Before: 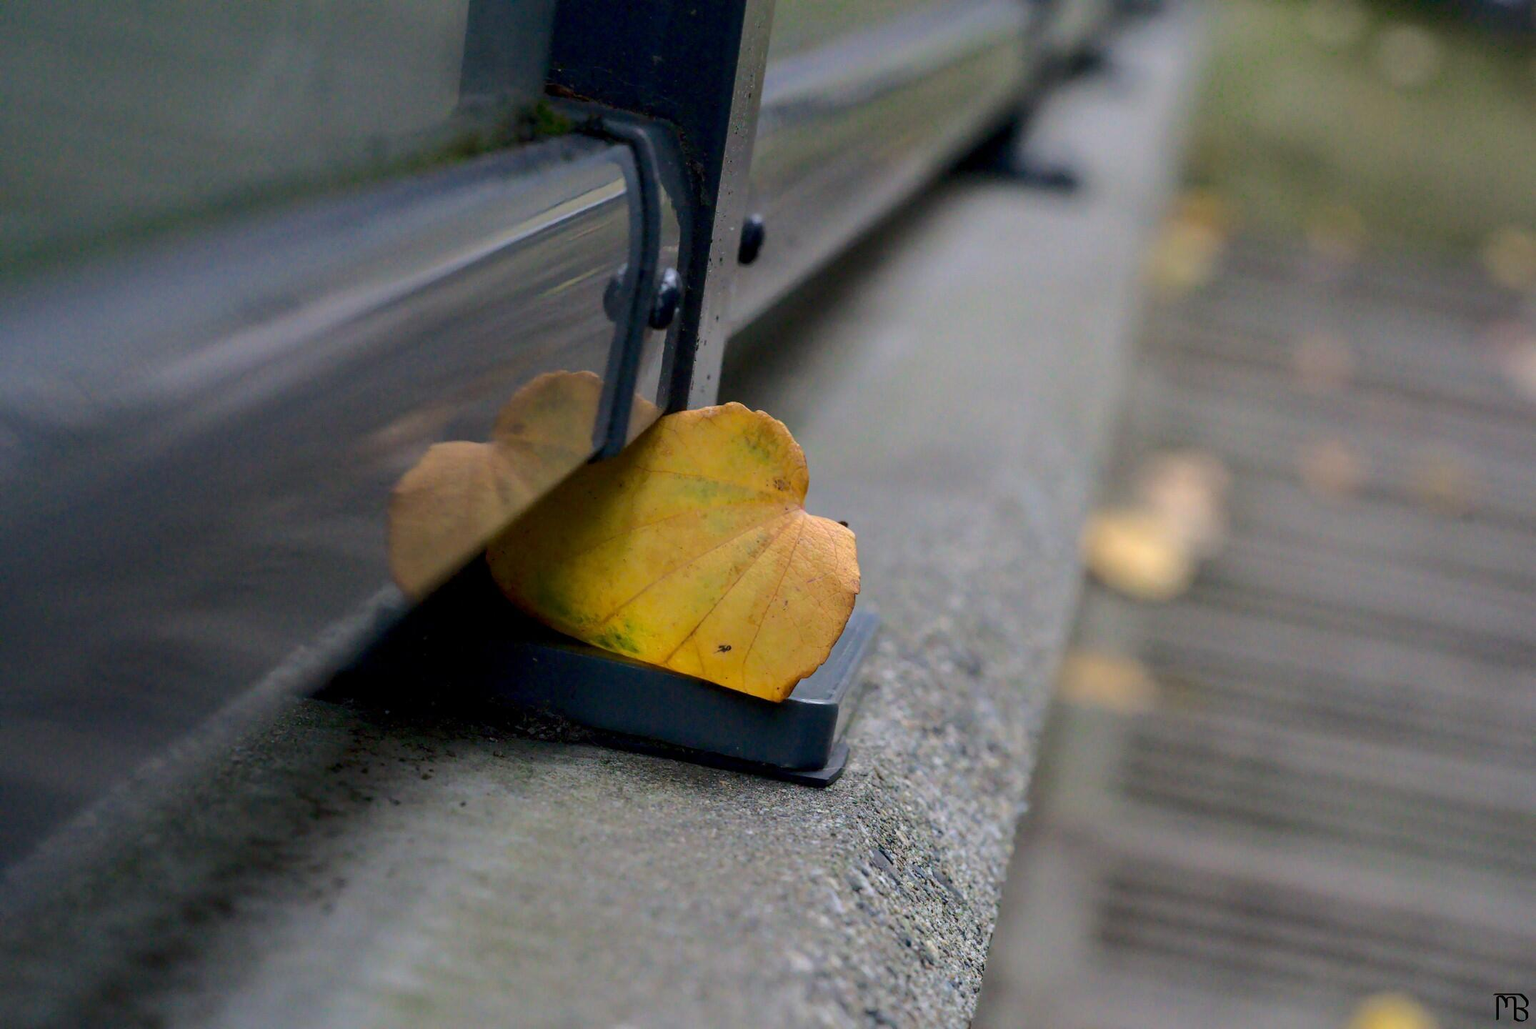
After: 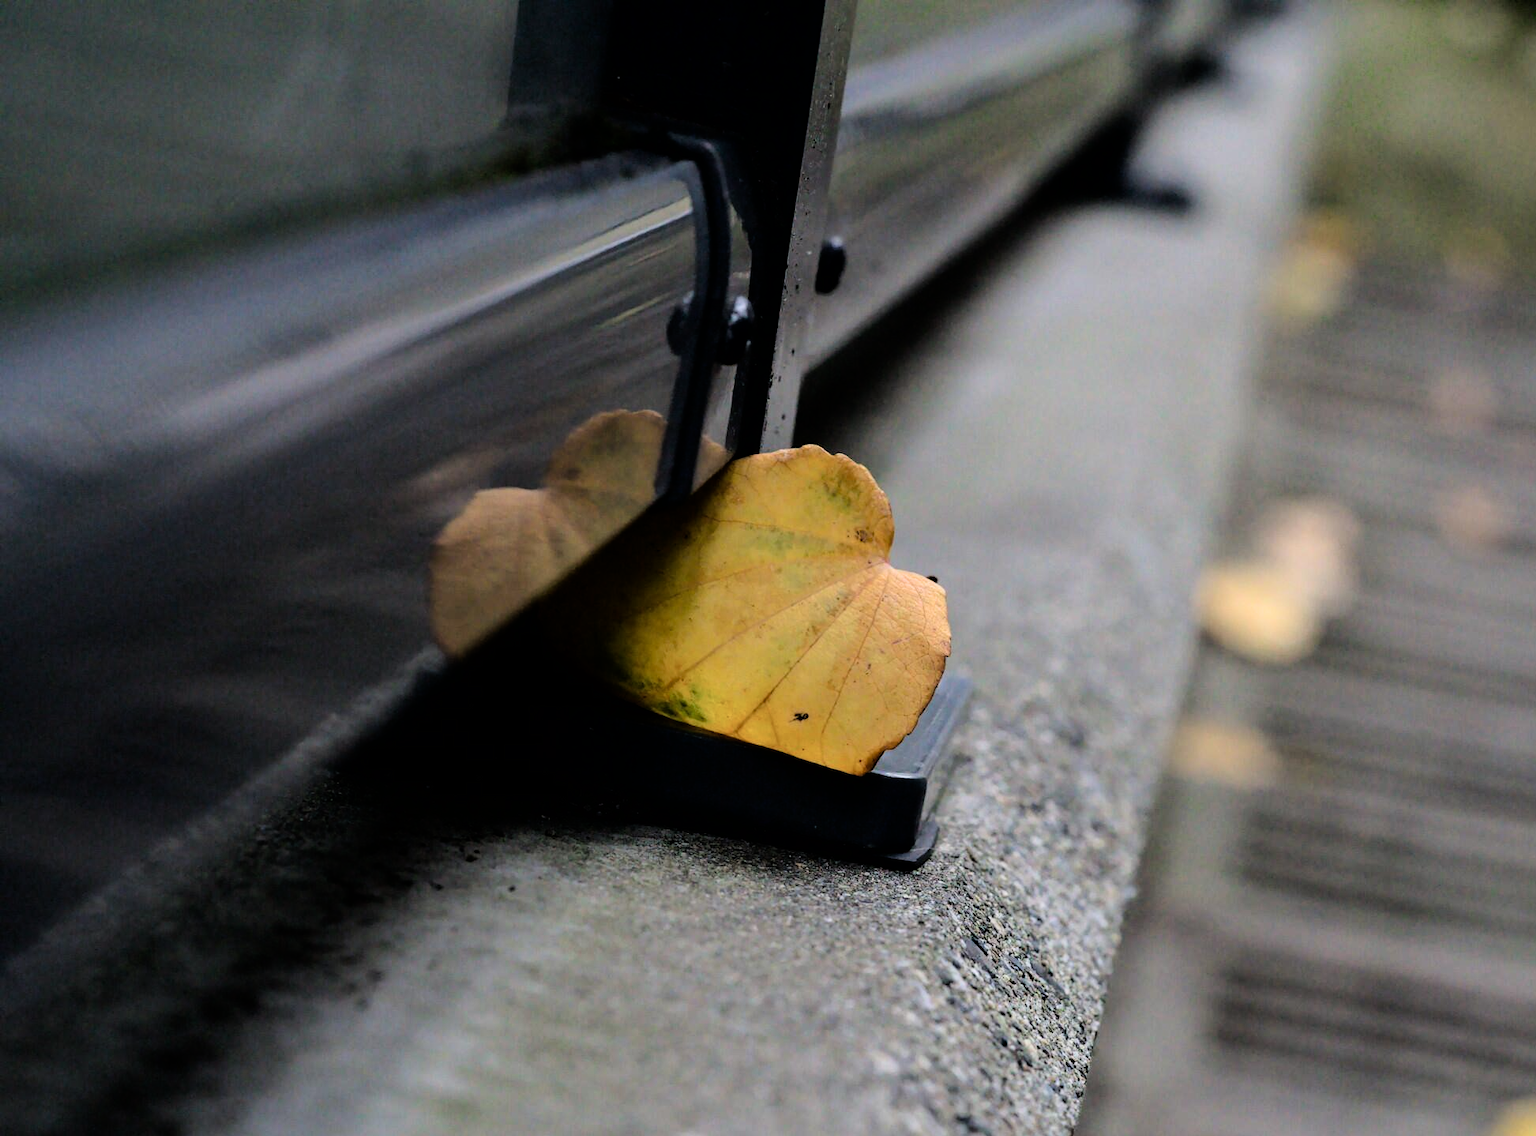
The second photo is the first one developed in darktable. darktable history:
crop: right 9.509%, bottom 0.031%
filmic rgb: black relative exposure -5.42 EV, white relative exposure 2.85 EV, dynamic range scaling -37.73%, hardness 4, contrast 1.605, highlights saturation mix -0.93%
